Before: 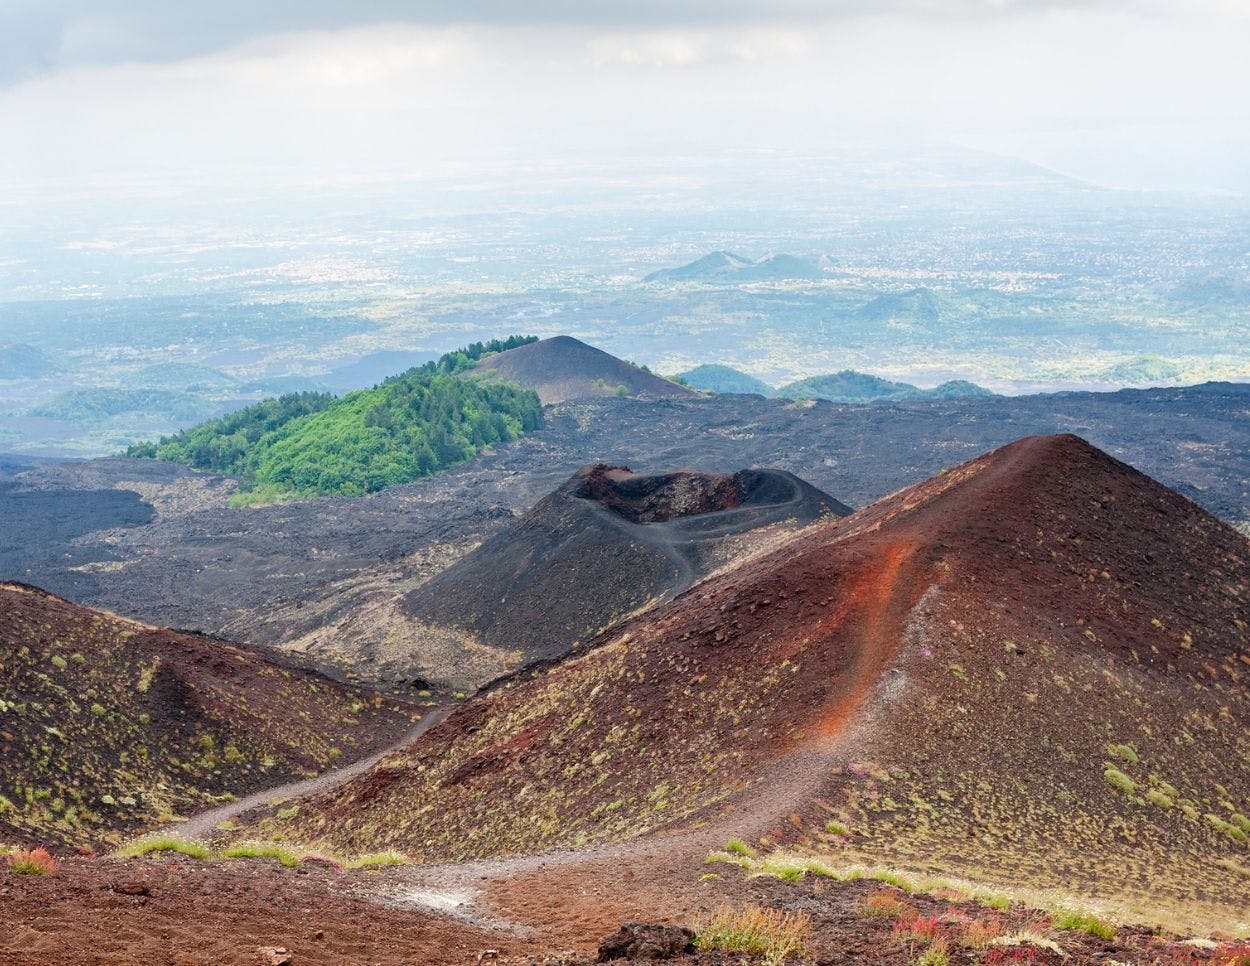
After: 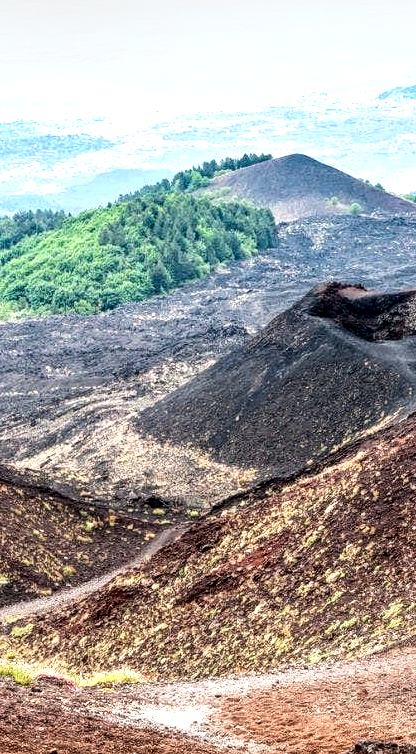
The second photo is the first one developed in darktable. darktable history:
local contrast: detail 150%
crop and rotate: left 21.312%, top 18.87%, right 45.363%, bottom 2.985%
tone curve: curves: ch0 [(0, 0.012) (0.036, 0.035) (0.274, 0.288) (0.504, 0.536) (0.844, 0.84) (1, 0.983)]; ch1 [(0, 0) (0.389, 0.403) (0.462, 0.486) (0.499, 0.498) (0.511, 0.502) (0.536, 0.547) (0.567, 0.588) (0.626, 0.645) (0.749, 0.781) (1, 1)]; ch2 [(0, 0) (0.457, 0.486) (0.5, 0.5) (0.56, 0.551) (0.615, 0.607) (0.704, 0.732) (1, 1)], color space Lab, linked channels, preserve colors none
shadows and highlights: radius 47.63, white point adjustment 6.71, compress 79.67%, soften with gaussian
tone equalizer: -8 EV -0.773 EV, -7 EV -0.702 EV, -6 EV -0.631 EV, -5 EV -0.367 EV, -3 EV 0.377 EV, -2 EV 0.6 EV, -1 EV 0.689 EV, +0 EV 0.766 EV, edges refinement/feathering 500, mask exposure compensation -1.57 EV, preserve details no
